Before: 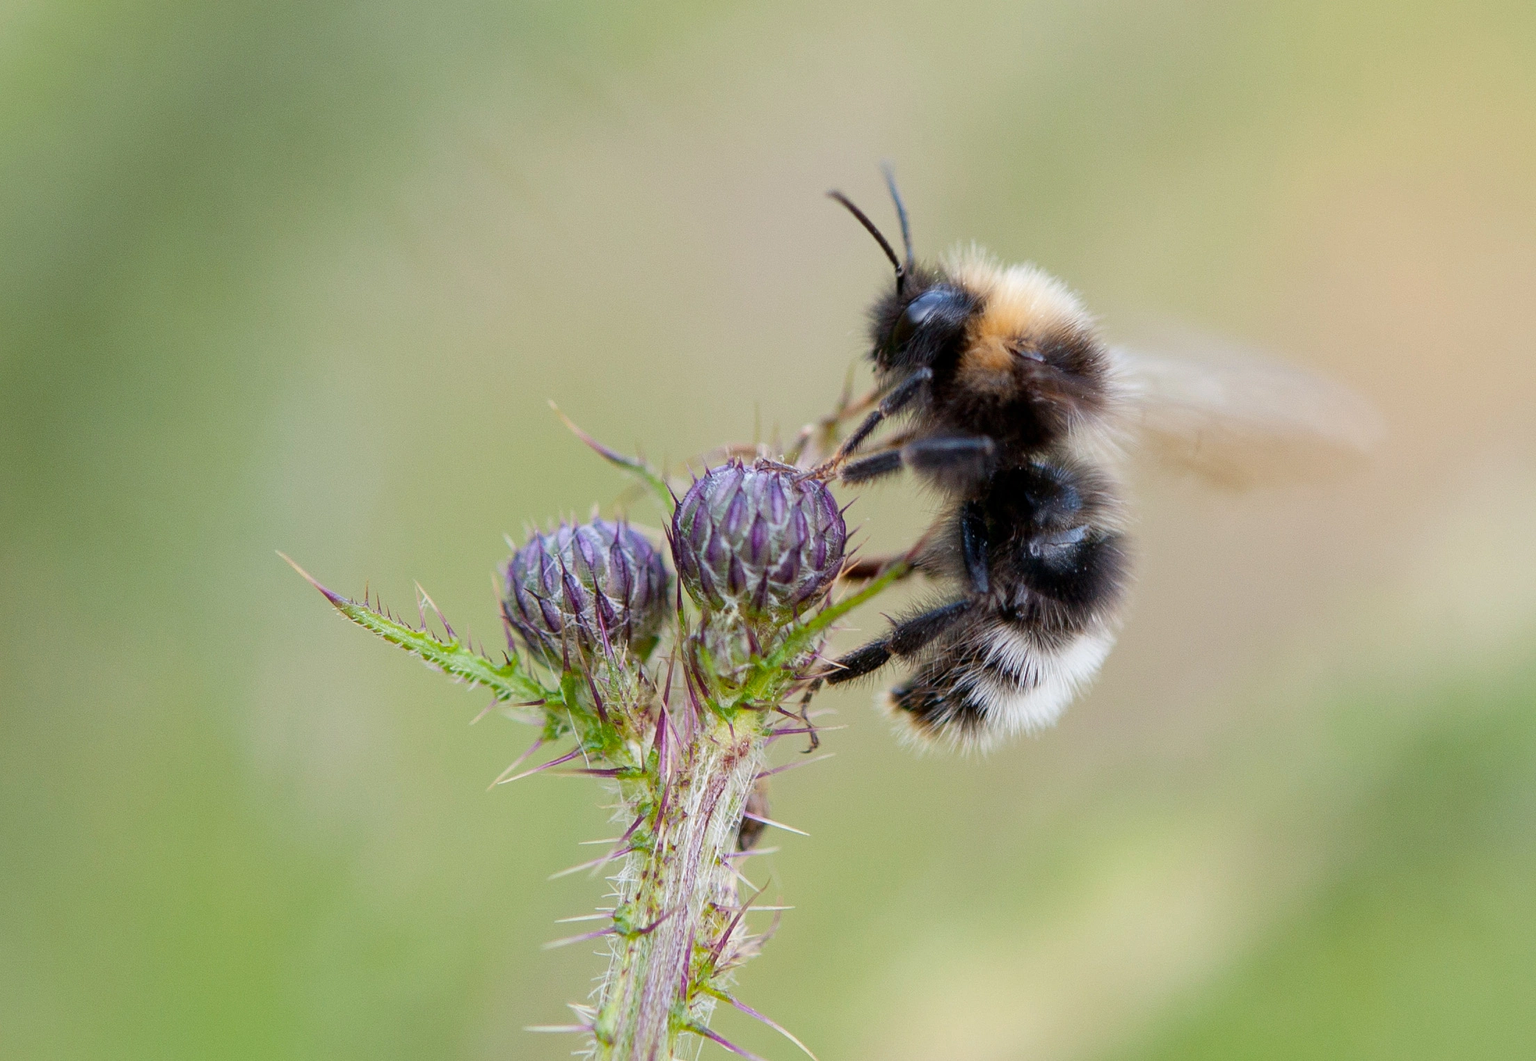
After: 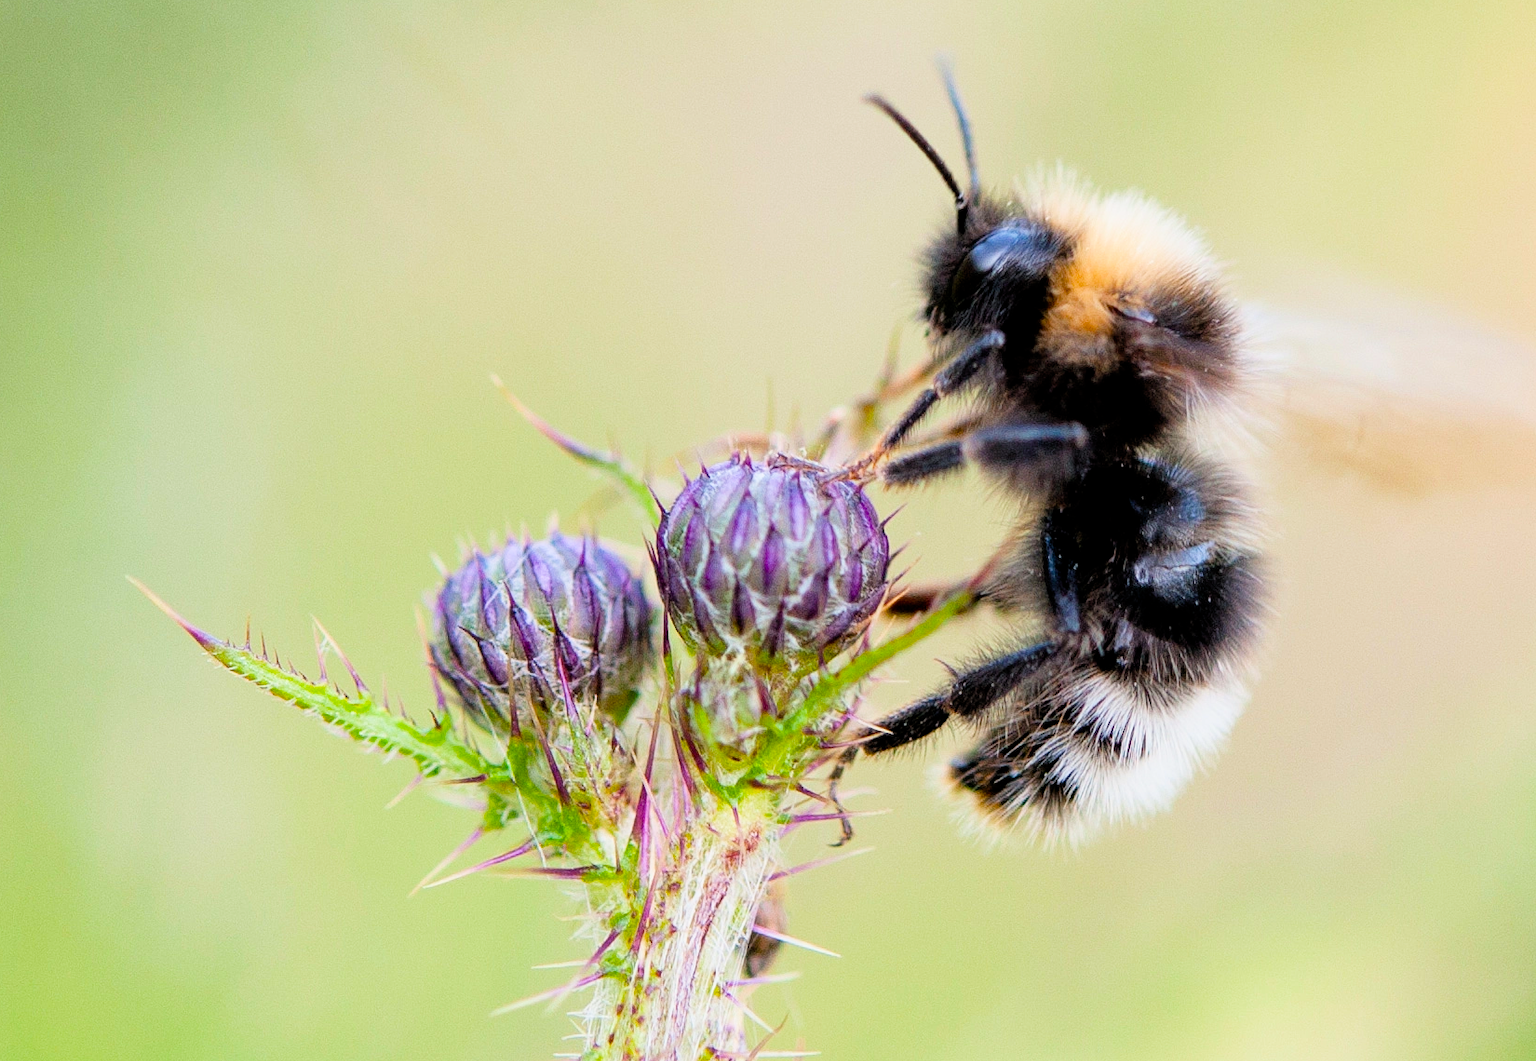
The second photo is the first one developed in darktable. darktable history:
filmic rgb: black relative exposure -7.75 EV, white relative exposure 4.4 EV, threshold 3 EV, target black luminance 0%, hardness 3.76, latitude 50.51%, contrast 1.074, highlights saturation mix 10%, shadows ↔ highlights balance -0.22%, color science v4 (2020), enable highlight reconstruction true
exposure: black level correction 0, exposure 0.877 EV, compensate exposure bias true, compensate highlight preservation false
crop and rotate: left 11.831%, top 11.346%, right 13.429%, bottom 13.899%
